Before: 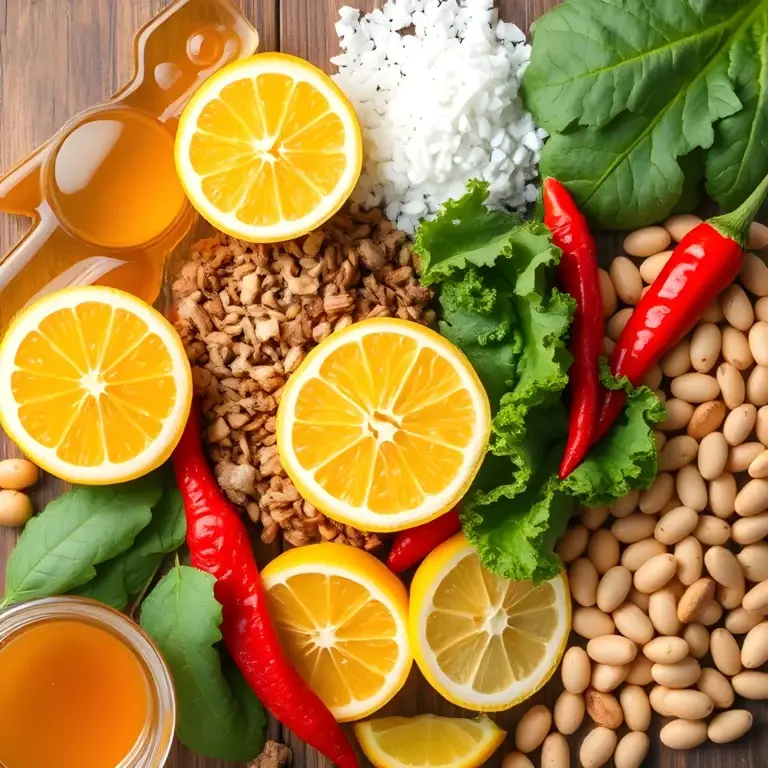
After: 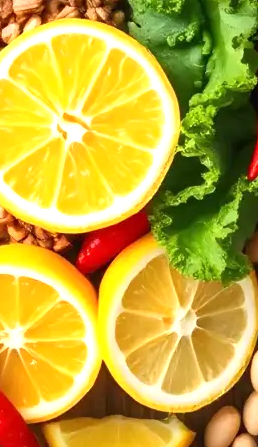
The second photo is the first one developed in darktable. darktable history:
crop: left 40.608%, top 39.056%, right 25.778%, bottom 2.712%
exposure: exposure 0.603 EV, compensate exposure bias true, compensate highlight preservation false
